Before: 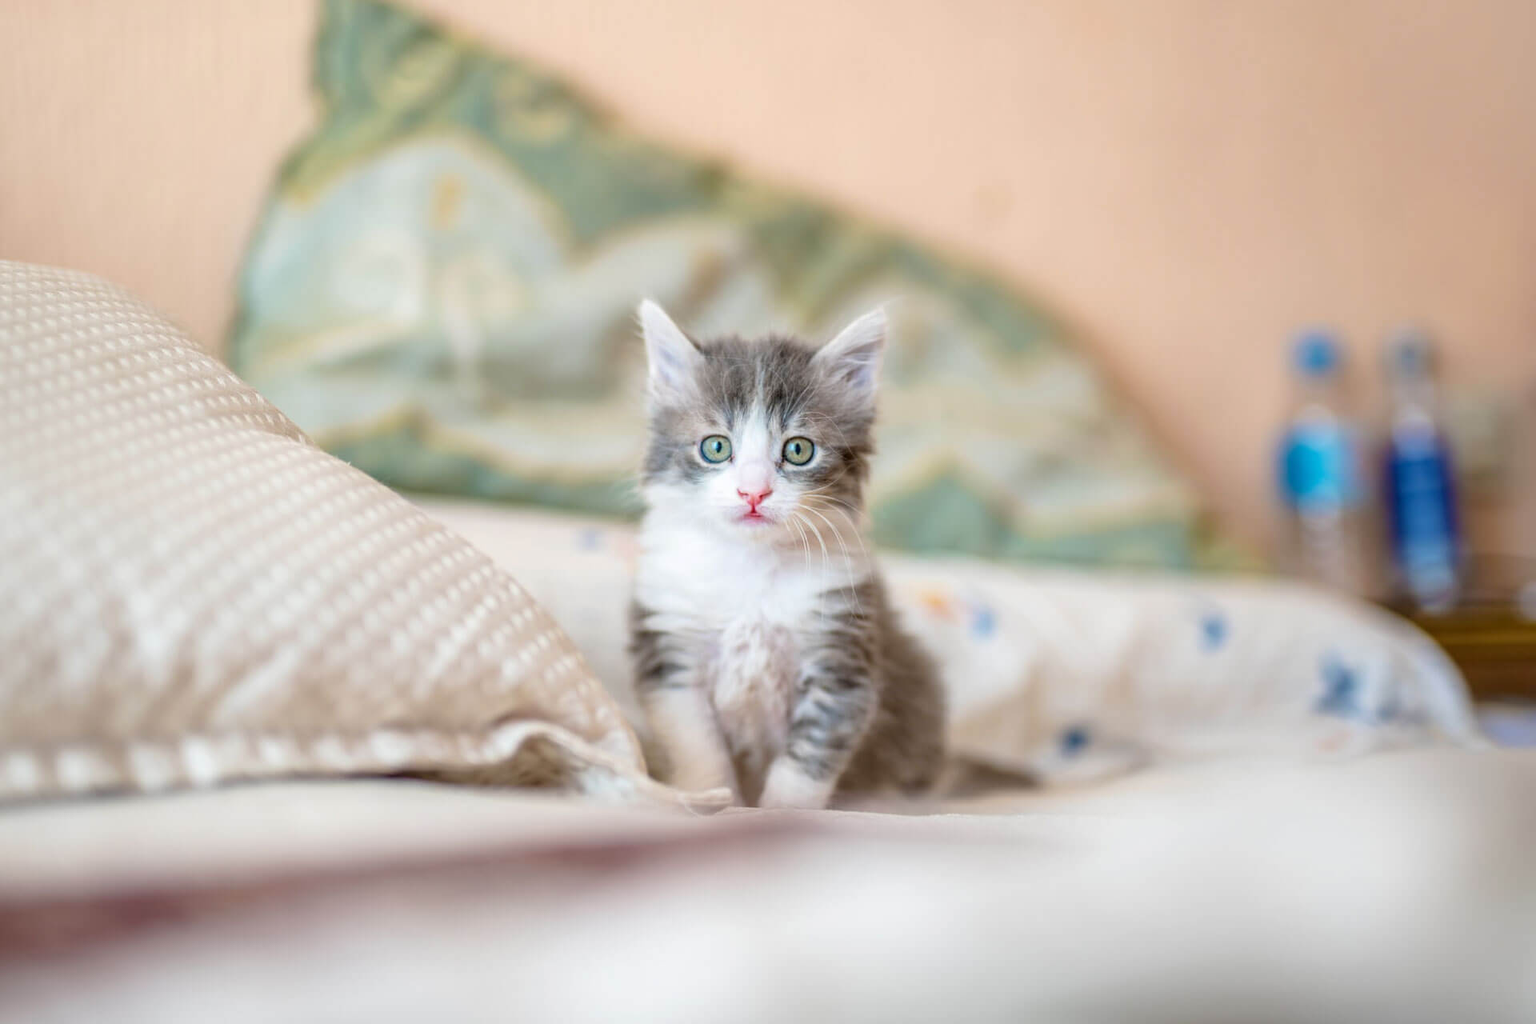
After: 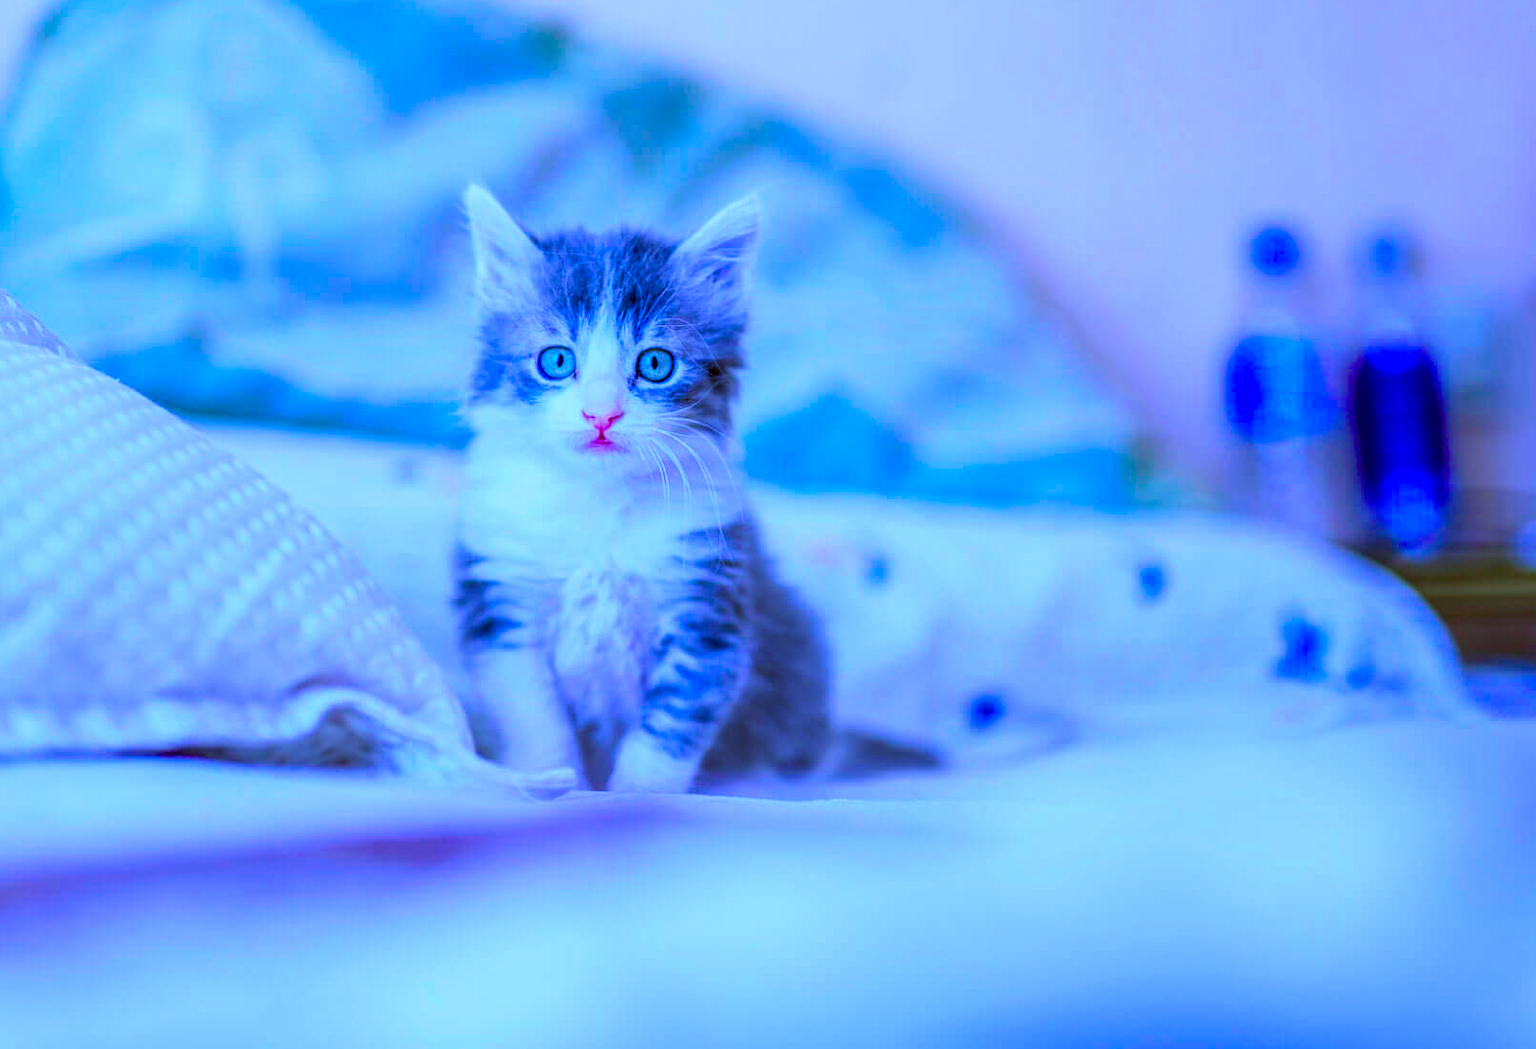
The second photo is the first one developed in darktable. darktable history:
crop: left 16.315%, top 14.246%
tone equalizer: on, module defaults
vignetting: fall-off start 100%, brightness 0.05, saturation 0
local contrast: on, module defaults
color balance rgb: perceptual saturation grading › global saturation 20%, perceptual saturation grading › highlights -25%, perceptual saturation grading › shadows 50%
color calibration: output R [0.948, 0.091, -0.04, 0], output G [-0.3, 1.384, -0.085, 0], output B [-0.108, 0.061, 1.08, 0], illuminant as shot in camera, x 0.484, y 0.43, temperature 2405.29 K
